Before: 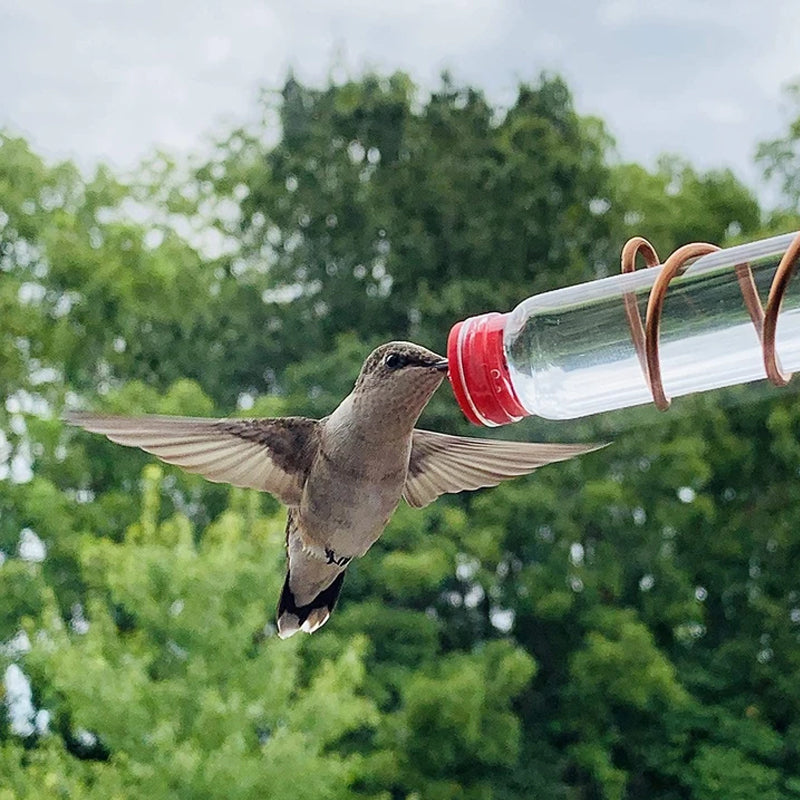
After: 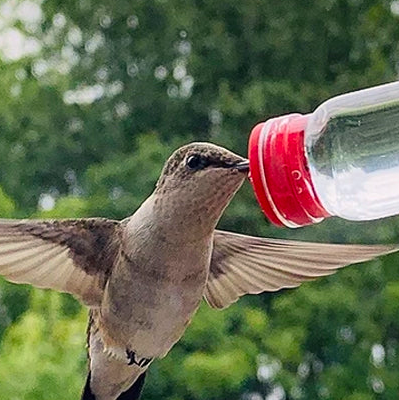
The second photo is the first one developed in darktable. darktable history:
crop: left 25%, top 25%, right 25%, bottom 25%
color correction: highlights a* 3.22, highlights b* 1.93, saturation 1.19
shadows and highlights: shadows 20.55, highlights -20.99, soften with gaussian
